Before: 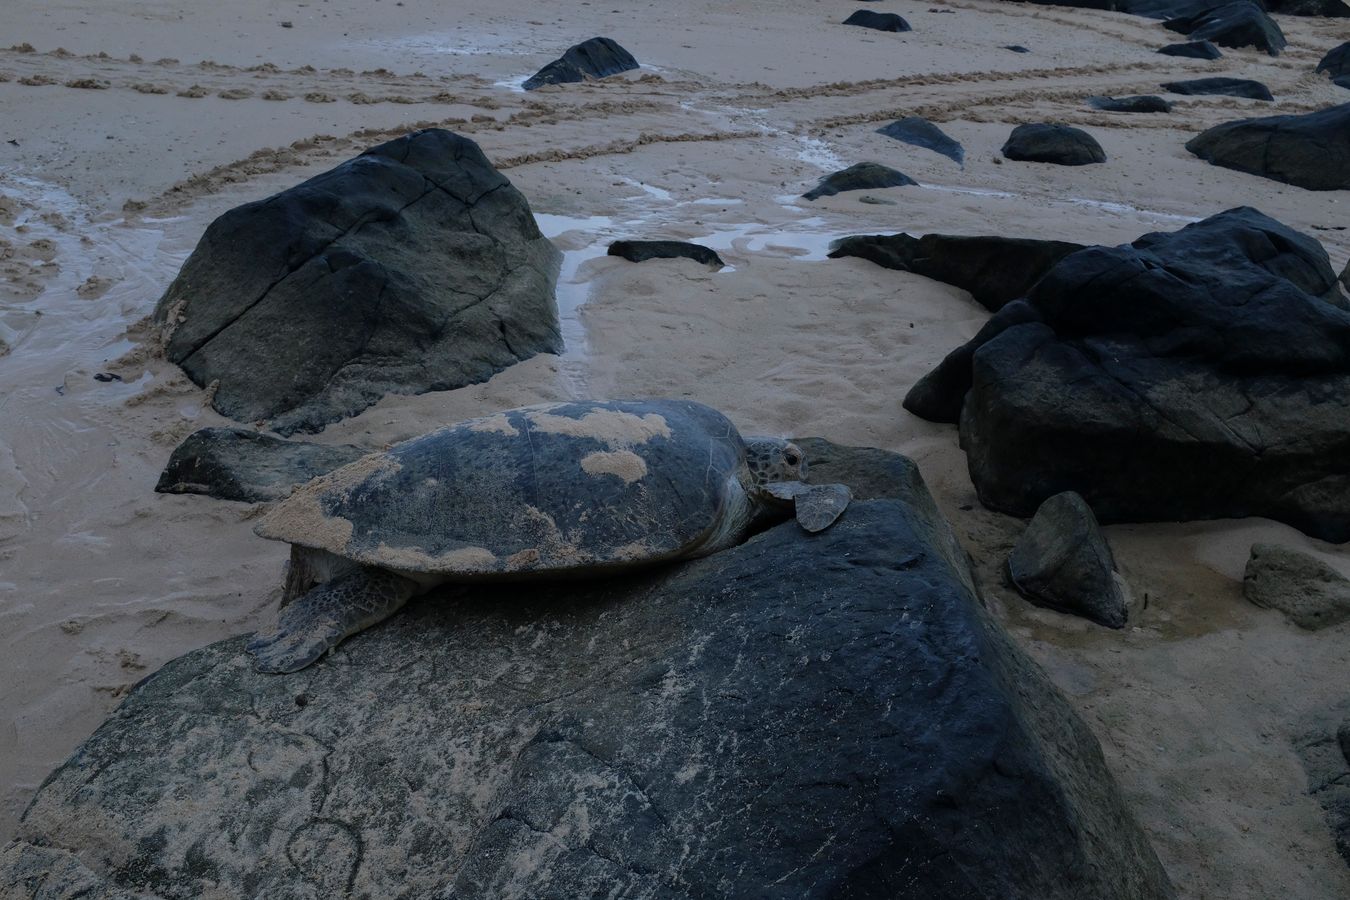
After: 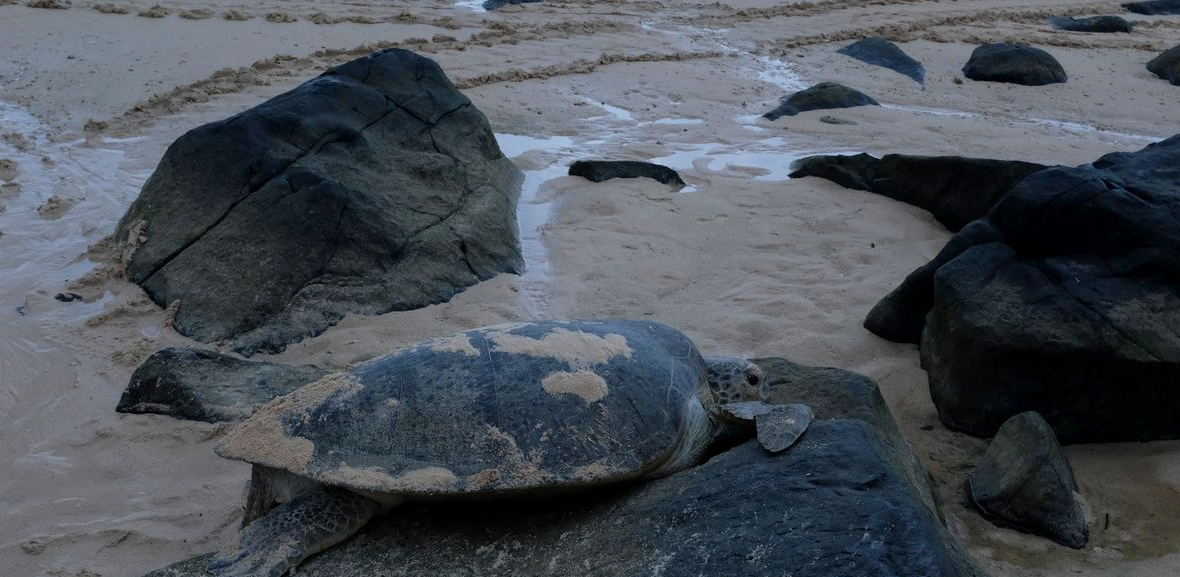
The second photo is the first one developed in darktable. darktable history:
exposure: black level correction 0.001, exposure 0.191 EV, compensate exposure bias true, compensate highlight preservation false
crop: left 2.921%, top 8.99%, right 9.644%, bottom 26.801%
